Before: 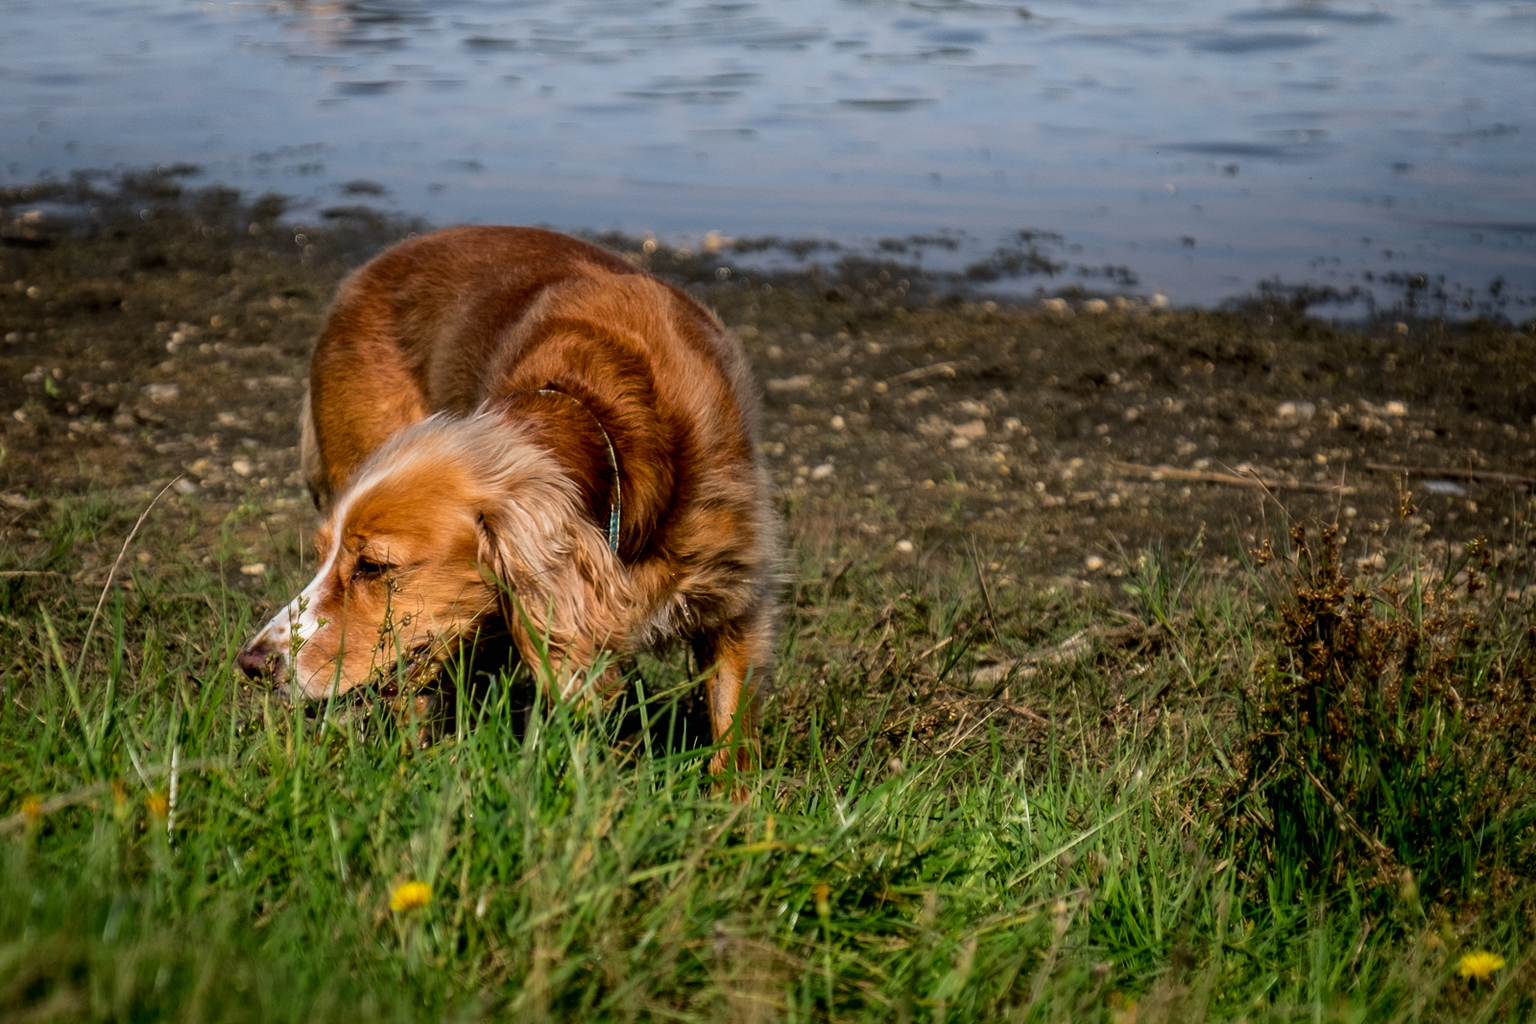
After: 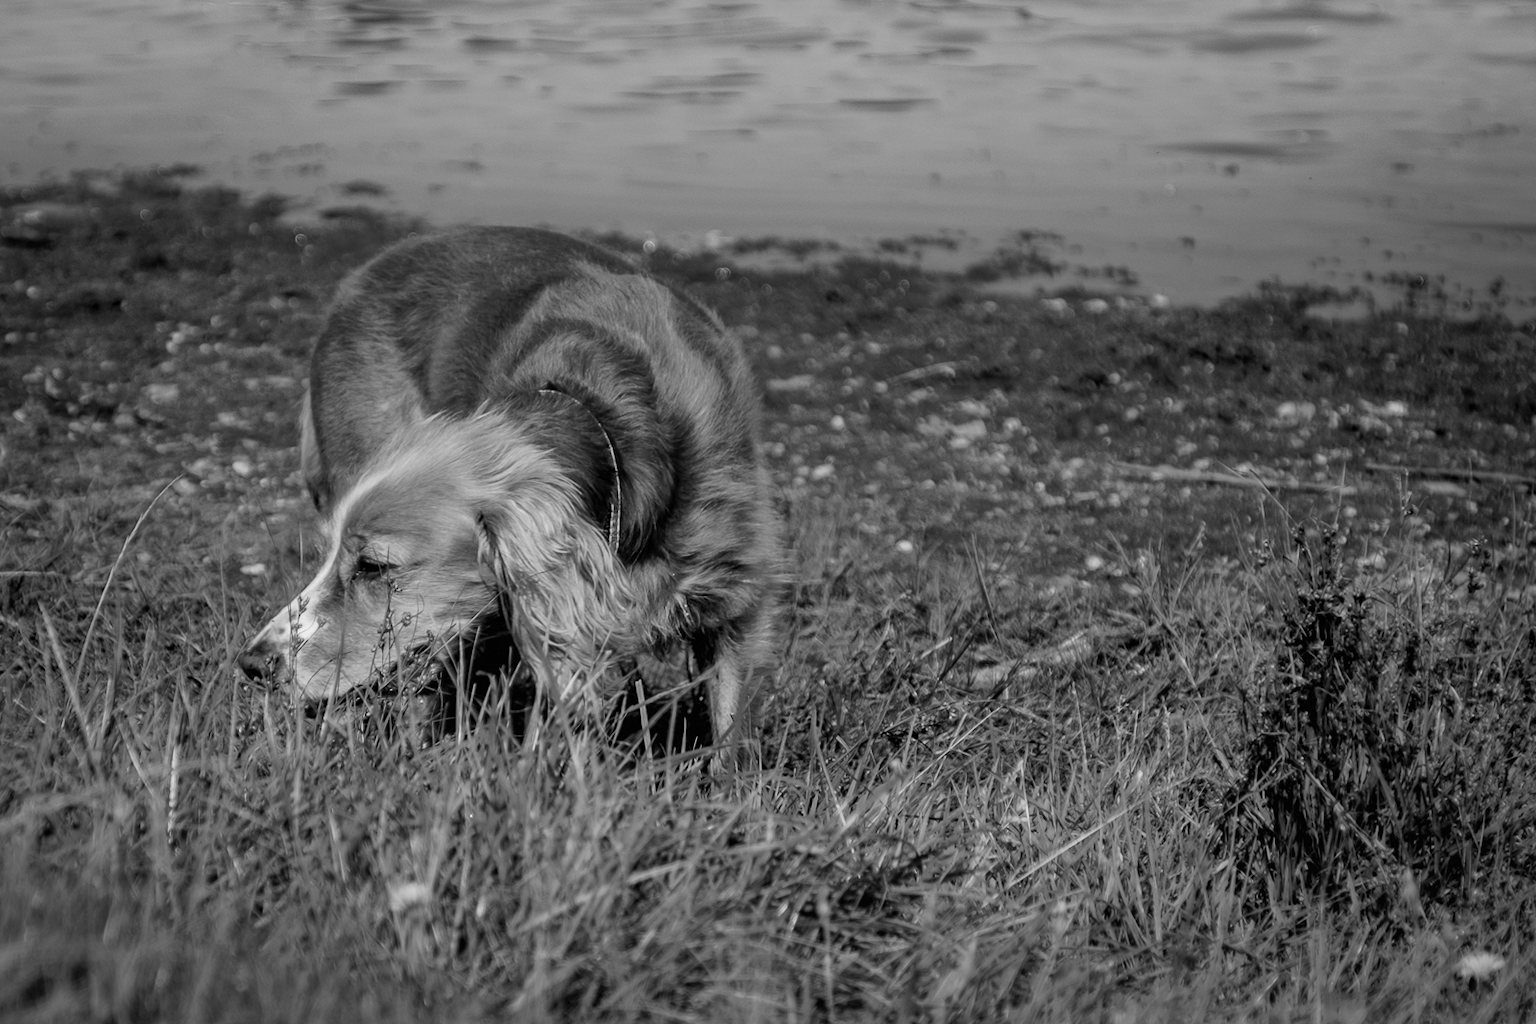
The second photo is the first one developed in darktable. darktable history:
monochrome: on, module defaults
shadows and highlights: on, module defaults
